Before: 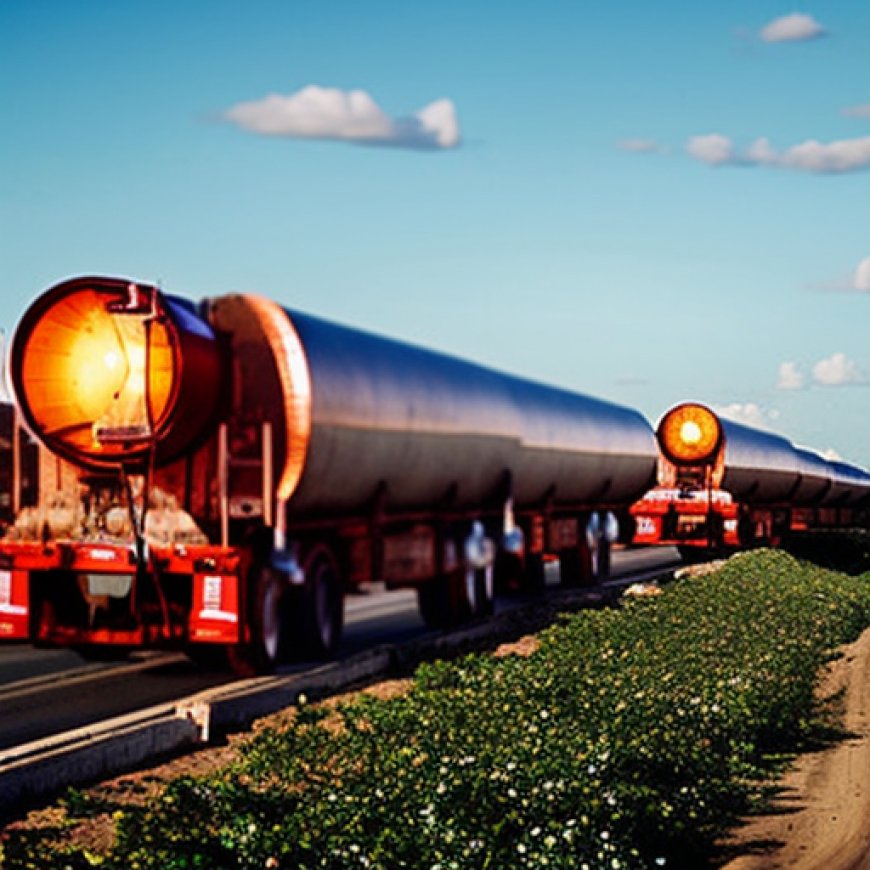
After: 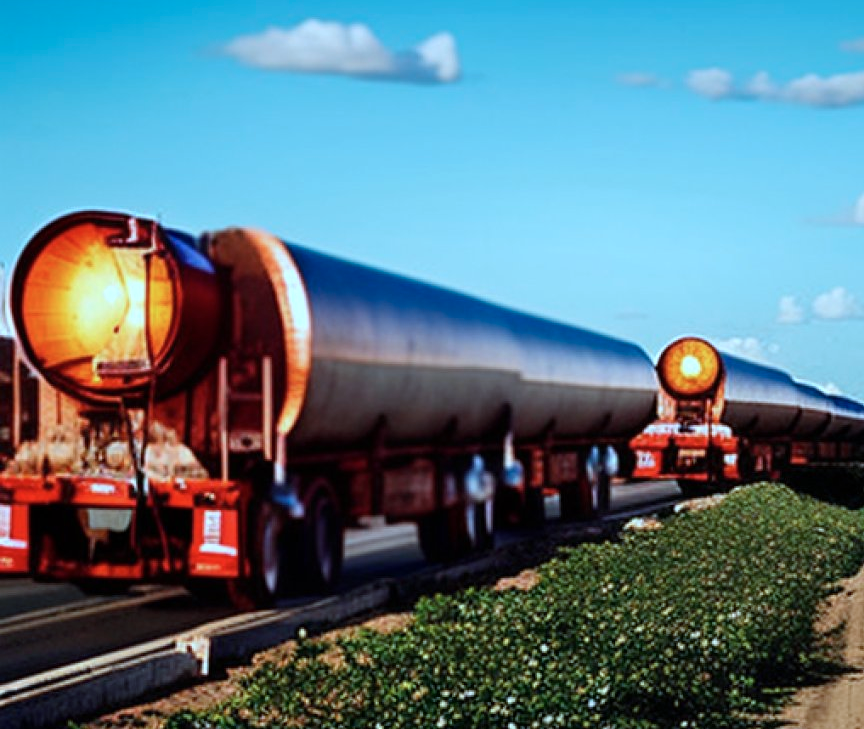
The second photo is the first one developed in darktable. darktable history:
crop: top 7.625%, bottom 8.027%
white balance: red 0.983, blue 1.036
color correction: highlights a* -11.71, highlights b* -15.58
